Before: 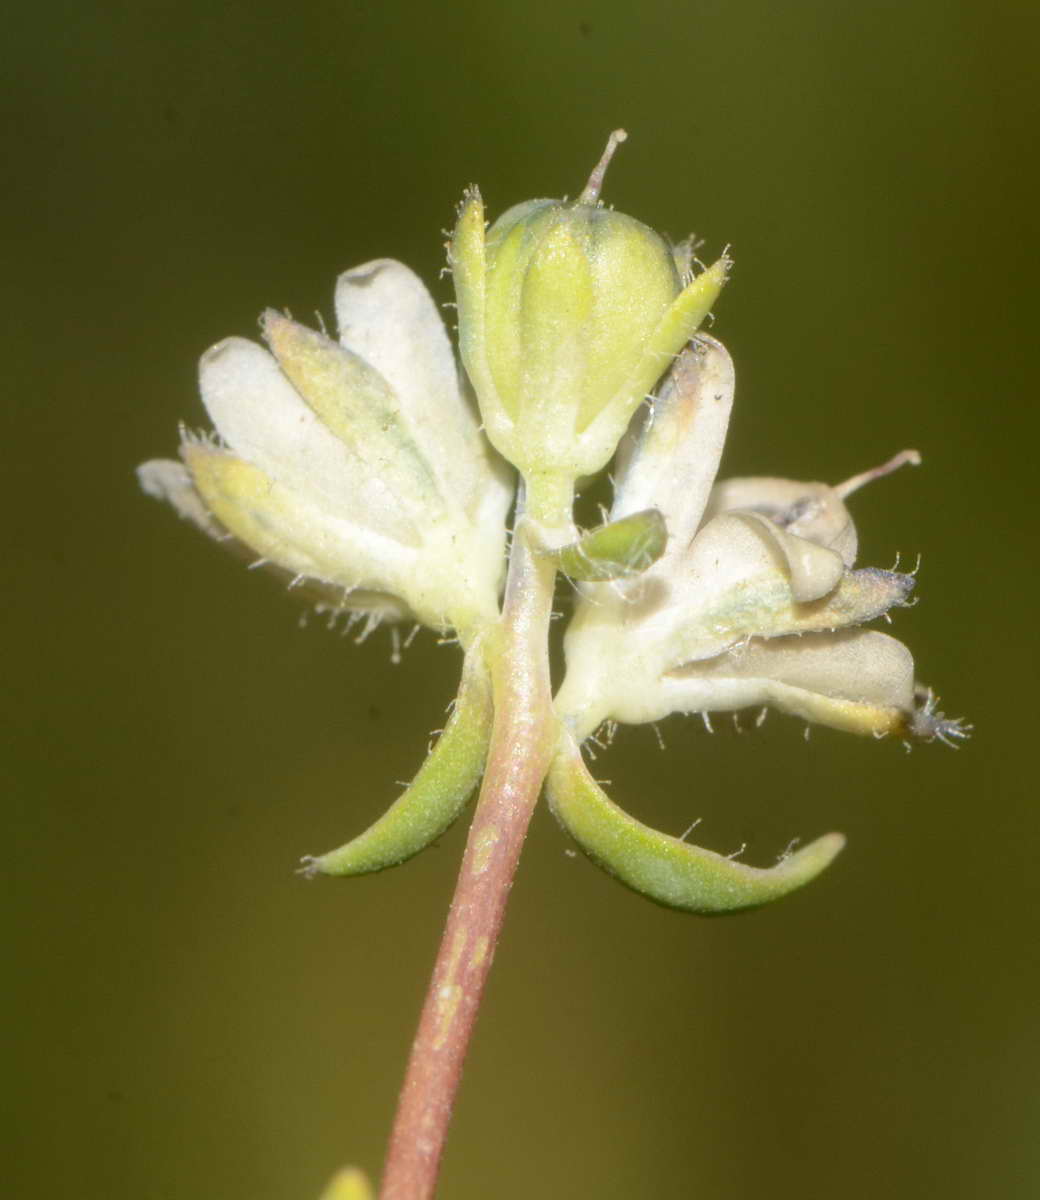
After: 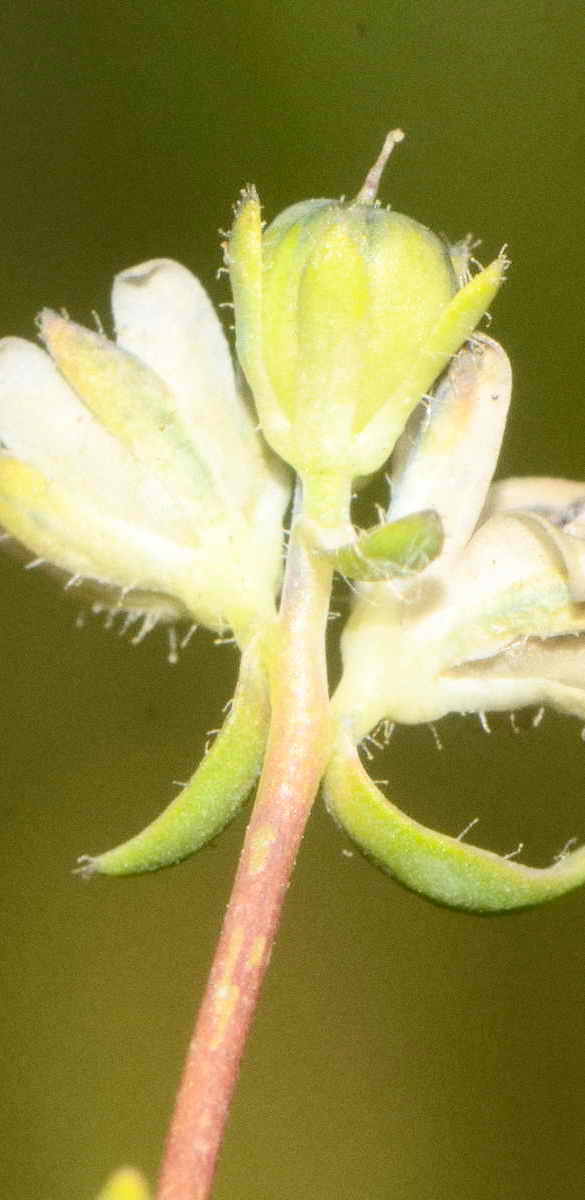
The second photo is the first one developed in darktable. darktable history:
grain: coarseness 0.09 ISO
crop: left 21.496%, right 22.254%
contrast brightness saturation: contrast 0.2, brightness 0.16, saturation 0.22
